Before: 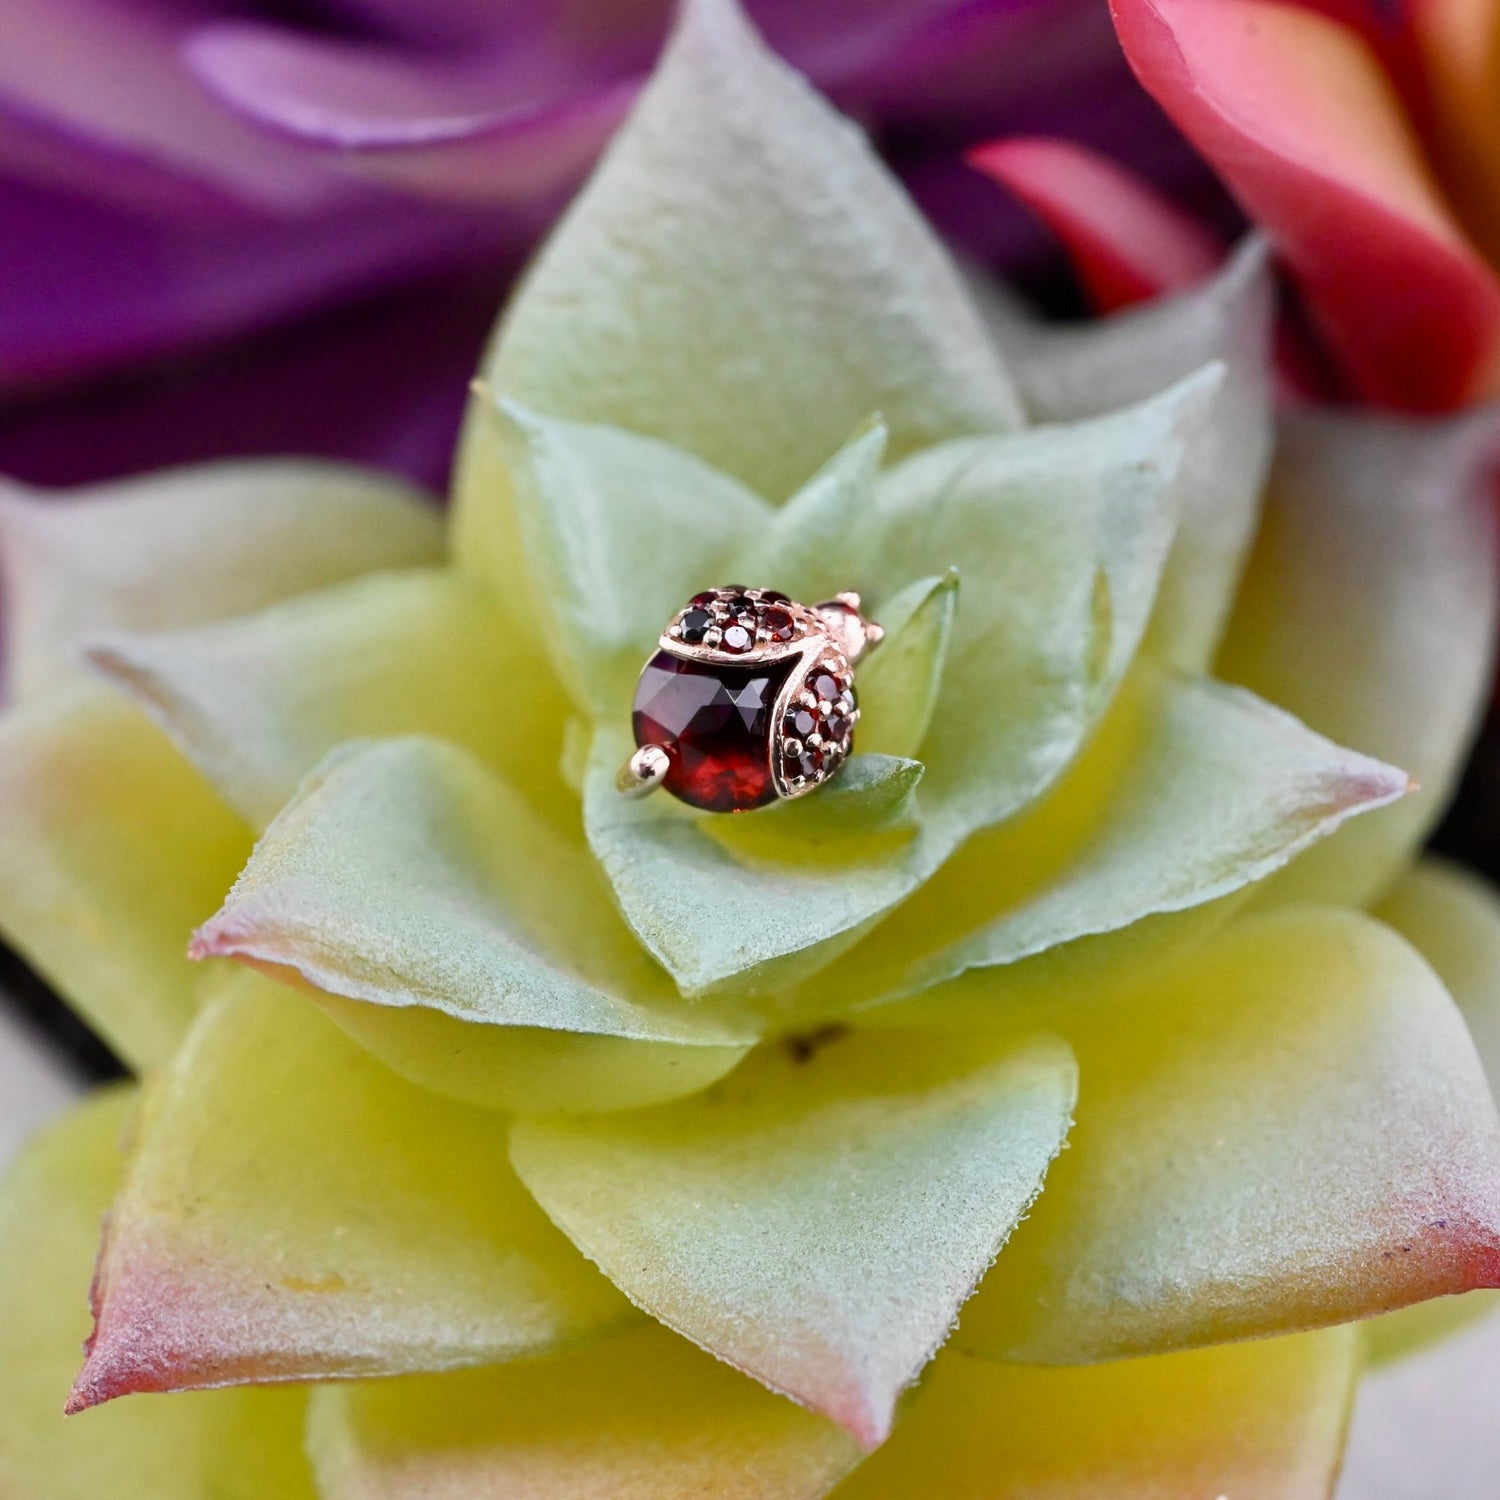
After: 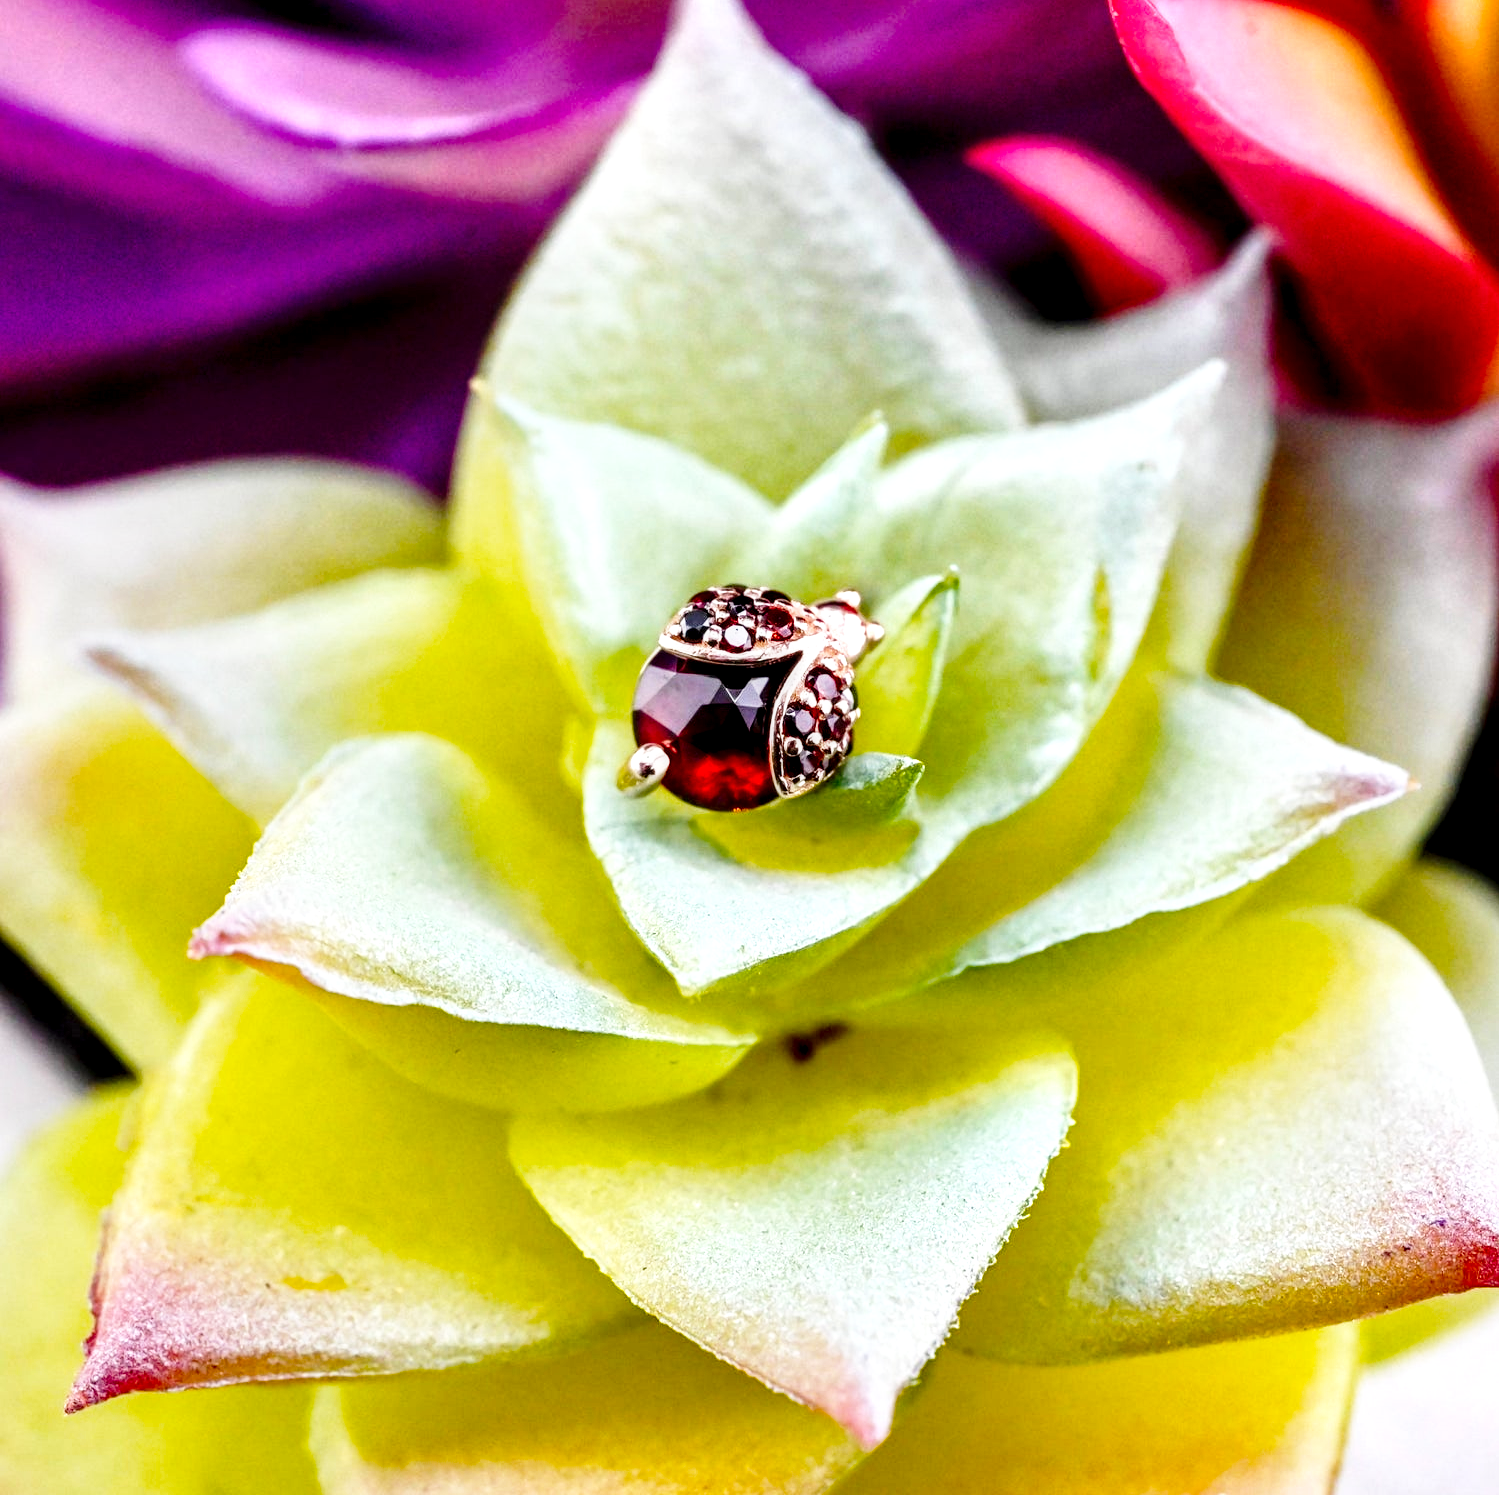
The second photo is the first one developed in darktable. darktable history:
base curve: curves: ch0 [(0, 0) (0.028, 0.03) (0.121, 0.232) (0.46, 0.748) (0.859, 0.968) (1, 1)], preserve colors none
exposure: exposure -0.149 EV, compensate highlight preservation false
crop: top 0.122%, bottom 0.149%
local contrast: highlights 60%, shadows 64%, detail 160%
color balance rgb: perceptual saturation grading › global saturation 30.92%, perceptual brilliance grading › highlights 8.244%, perceptual brilliance grading › mid-tones 3.333%, perceptual brilliance grading › shadows 1.853%, global vibrance 20%
